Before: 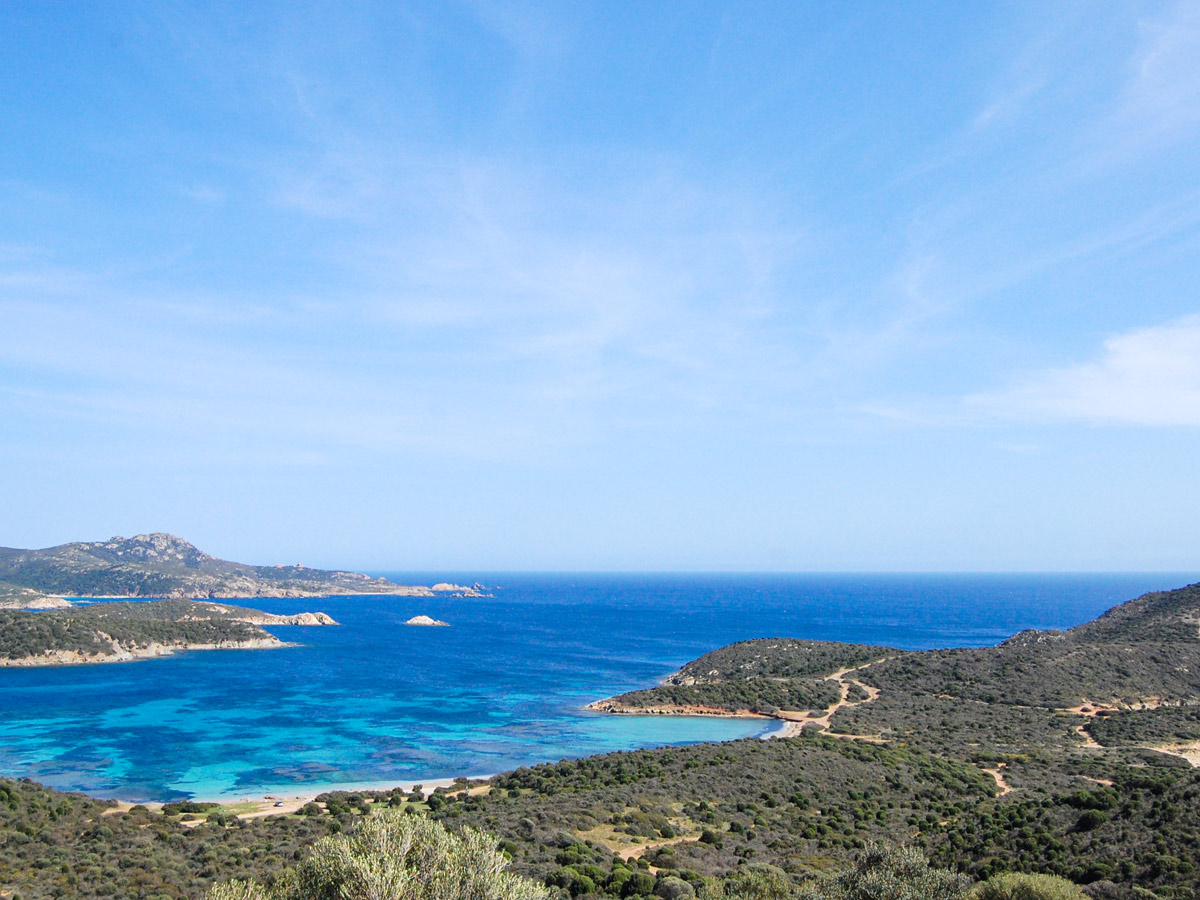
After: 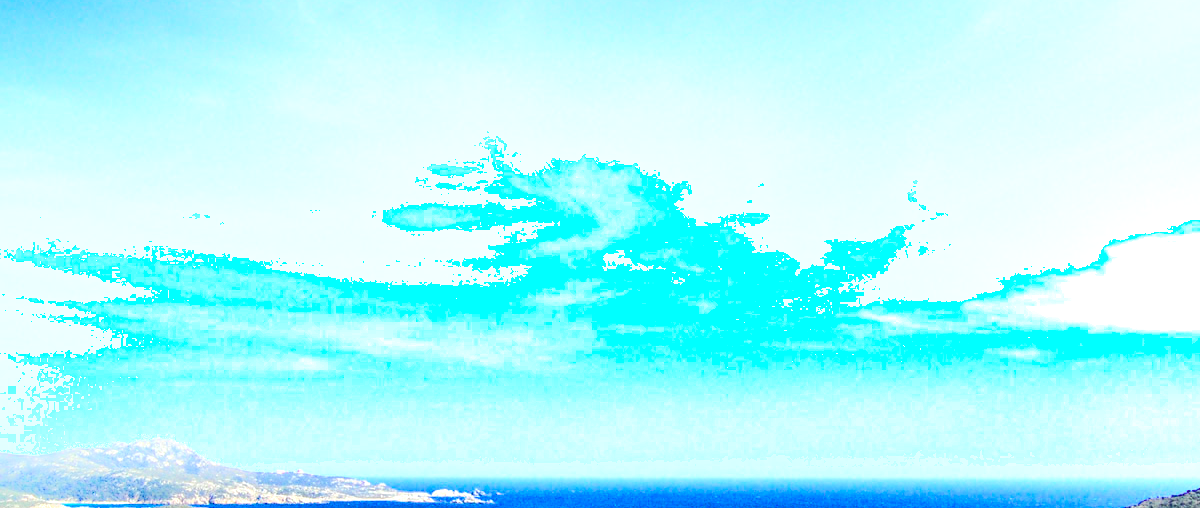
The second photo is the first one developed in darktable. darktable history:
exposure: compensate exposure bias true, compensate highlight preservation false
crop and rotate: top 10.538%, bottom 32.982%
tone equalizer: -8 EV -0.79 EV, -7 EV -0.738 EV, -6 EV -0.628 EV, -5 EV -0.379 EV, -3 EV 0.392 EV, -2 EV 0.6 EV, -1 EV 0.677 EV, +0 EV 0.778 EV
color balance rgb: perceptual saturation grading › global saturation 25.752%, global vibrance 15.945%, saturation formula JzAzBz (2021)
local contrast: on, module defaults
color correction: highlights a* -4.33, highlights b* 7.28
shadows and highlights: shadows -89.78, highlights 89.39, soften with gaussian
